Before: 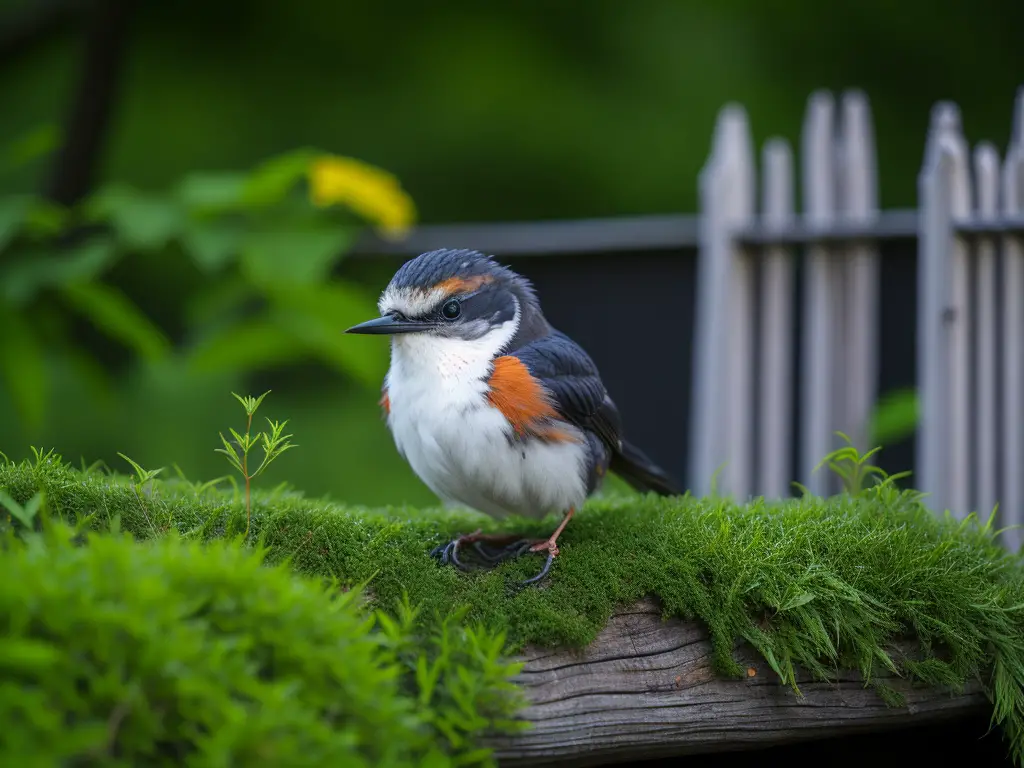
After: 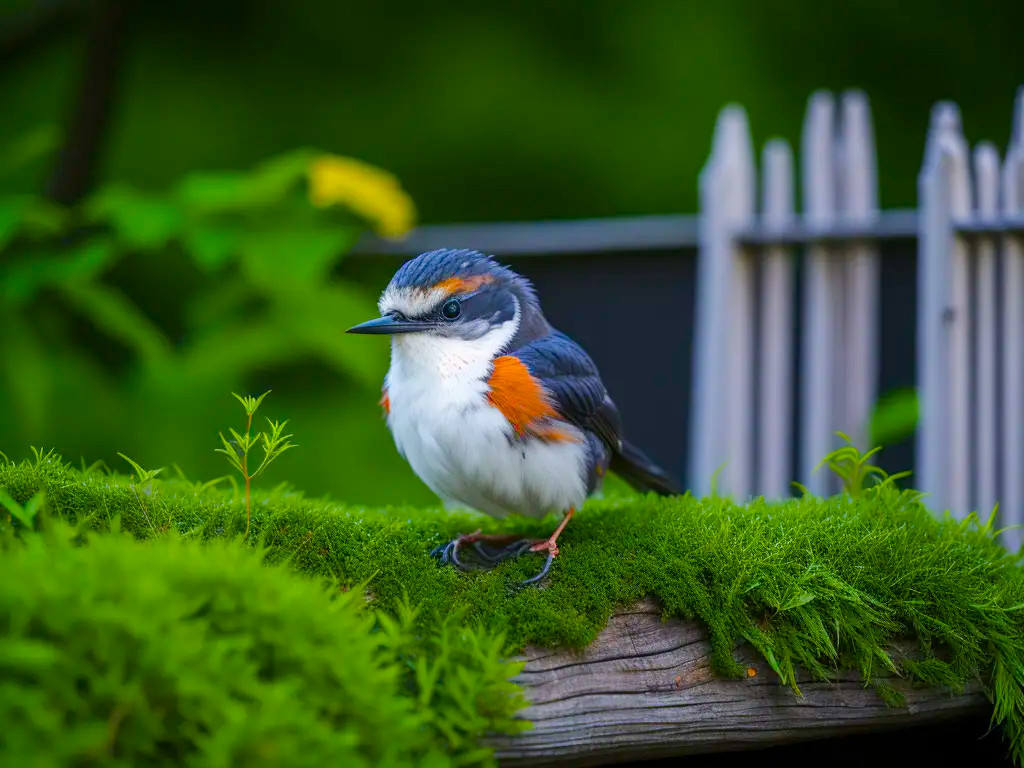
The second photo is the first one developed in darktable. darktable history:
color balance rgb: perceptual saturation grading › global saturation 40.496%, perceptual saturation grading › highlights -24.967%, perceptual saturation grading › mid-tones 34.337%, perceptual saturation grading › shadows 34.916%, perceptual brilliance grading › mid-tones 9.986%, perceptual brilliance grading › shadows 14.301%, global vibrance 20%
